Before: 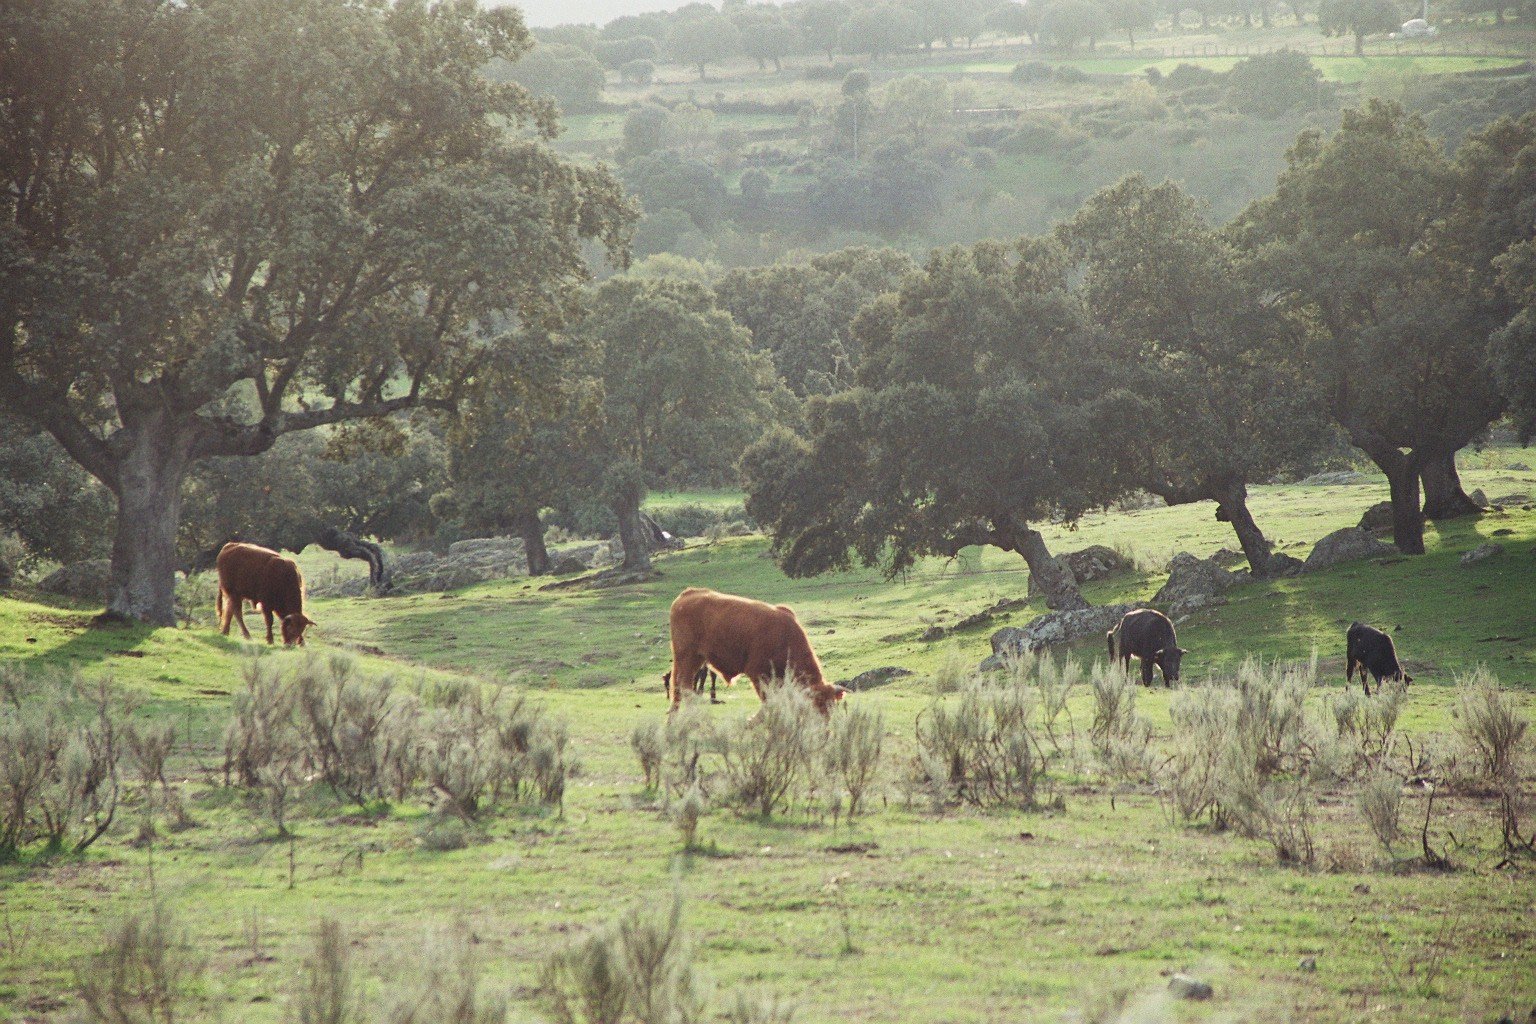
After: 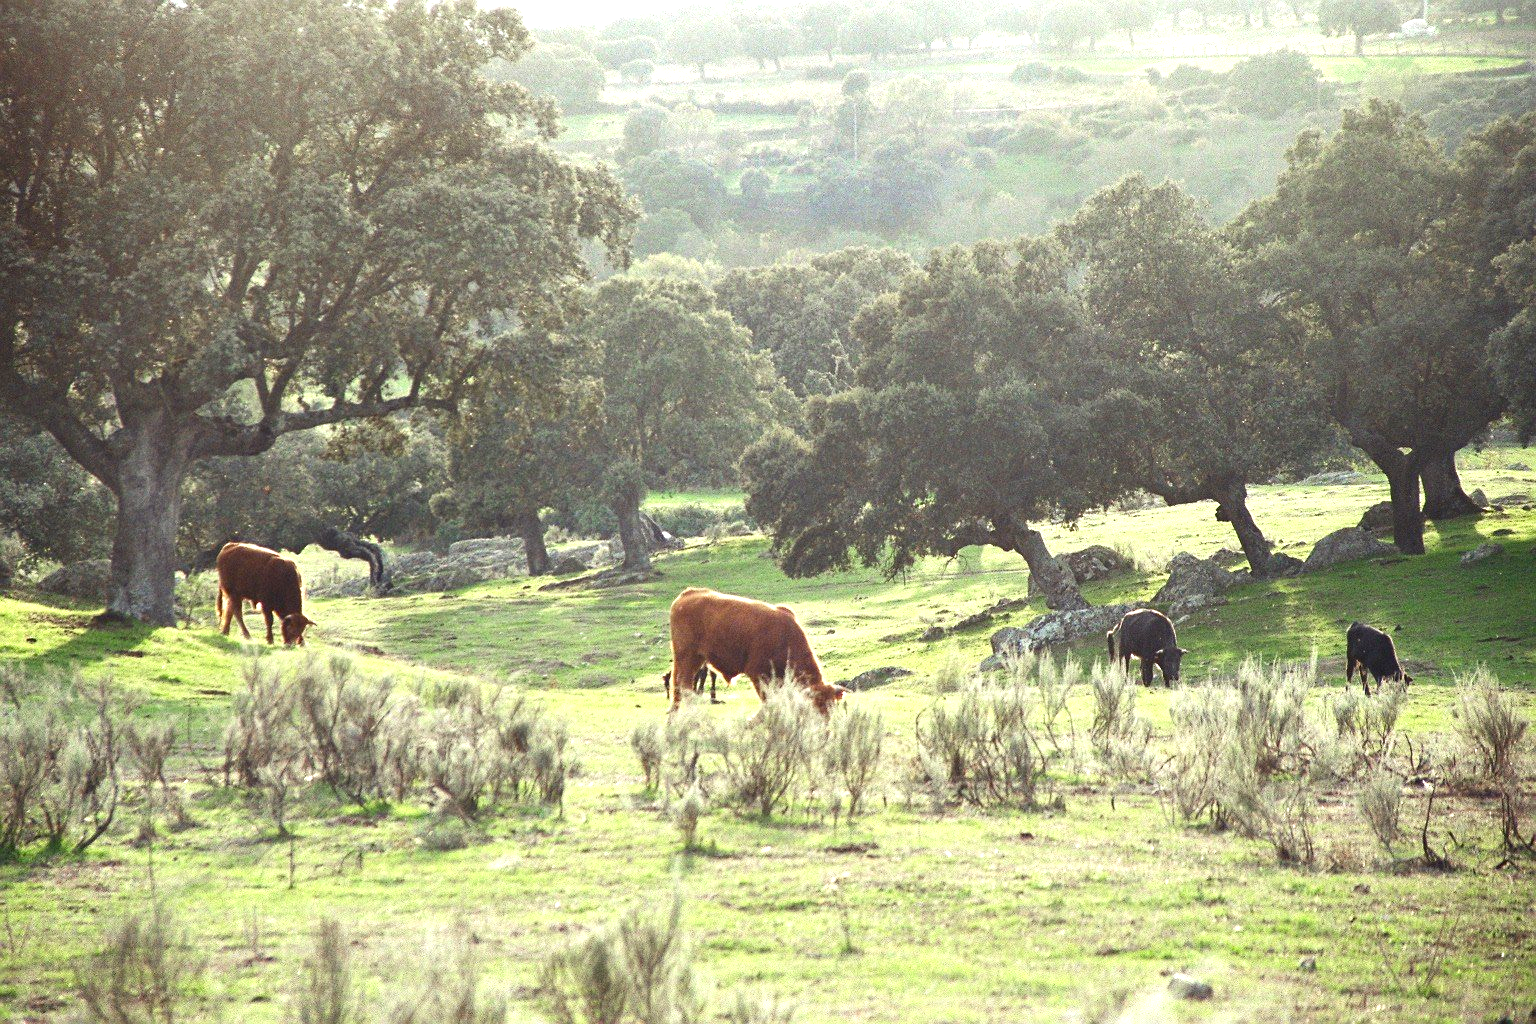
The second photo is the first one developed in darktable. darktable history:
contrast brightness saturation: contrast 0.07, brightness -0.138, saturation 0.111
exposure: black level correction 0.001, exposure 0.958 EV, compensate exposure bias true, compensate highlight preservation false
color zones: curves: ch0 [(0.257, 0.558) (0.75, 0.565)]; ch1 [(0.004, 0.857) (0.14, 0.416) (0.257, 0.695) (0.442, 0.032) (0.736, 0.266) (0.891, 0.741)]; ch2 [(0, 0.623) (0.112, 0.436) (0.271, 0.474) (0.516, 0.64) (0.743, 0.286)], mix -132.58%
